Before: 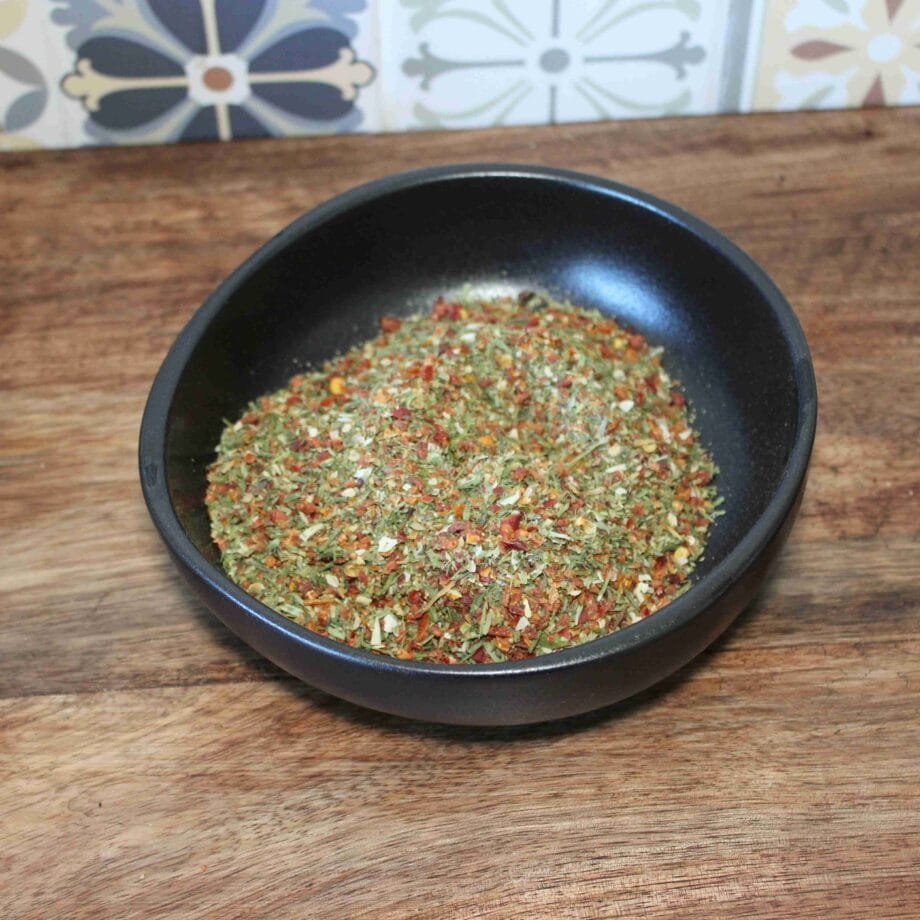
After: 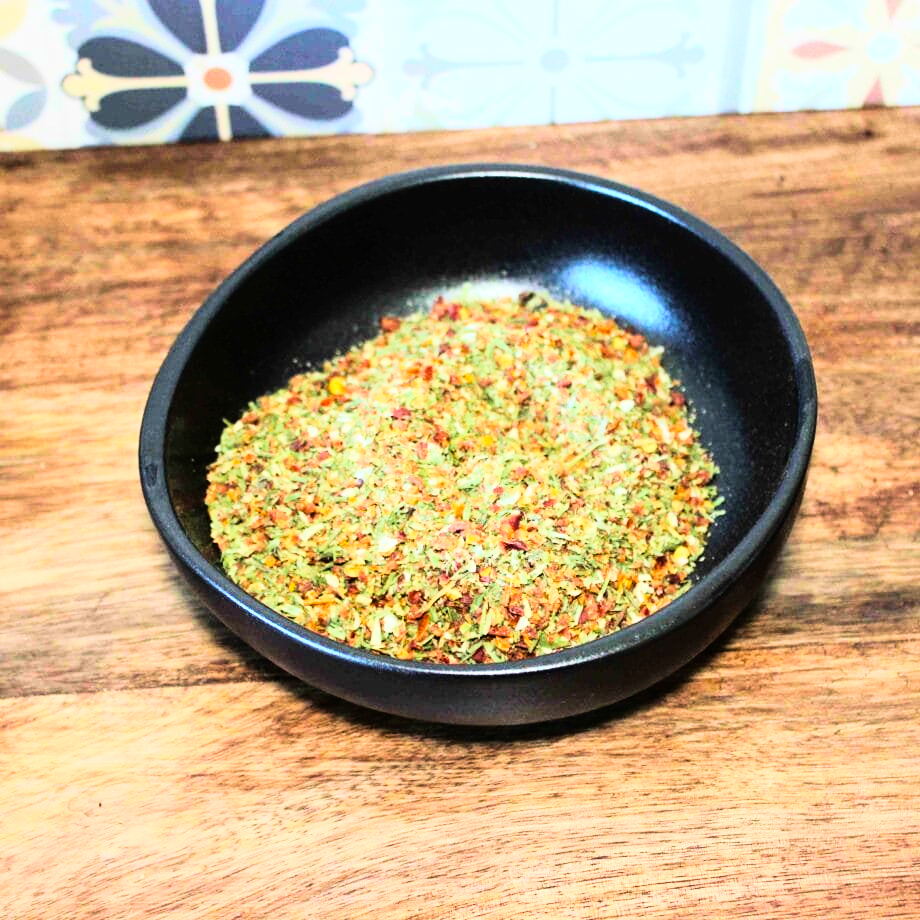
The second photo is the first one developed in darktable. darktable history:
color balance rgb: perceptual saturation grading › global saturation 20%, global vibrance 20%
velvia: on, module defaults
rgb curve: curves: ch0 [(0, 0) (0.21, 0.15) (0.24, 0.21) (0.5, 0.75) (0.75, 0.96) (0.89, 0.99) (1, 1)]; ch1 [(0, 0.02) (0.21, 0.13) (0.25, 0.2) (0.5, 0.67) (0.75, 0.9) (0.89, 0.97) (1, 1)]; ch2 [(0, 0.02) (0.21, 0.13) (0.25, 0.2) (0.5, 0.67) (0.75, 0.9) (0.89, 0.97) (1, 1)], compensate middle gray true
